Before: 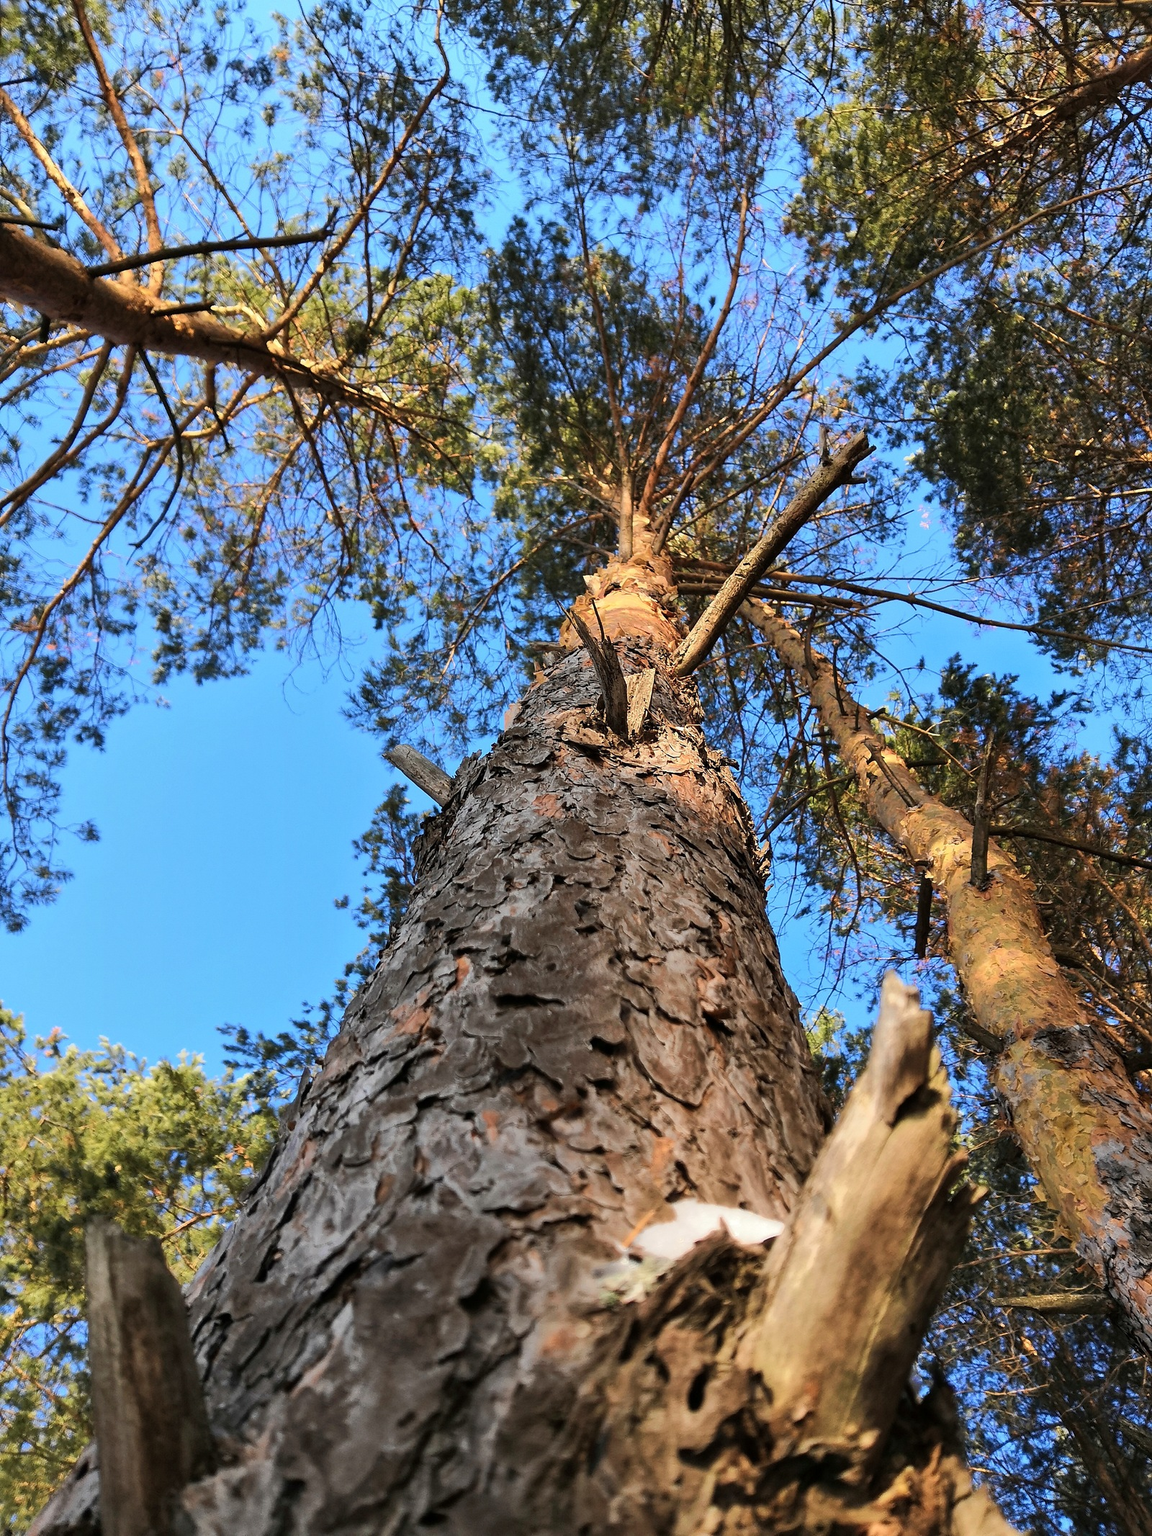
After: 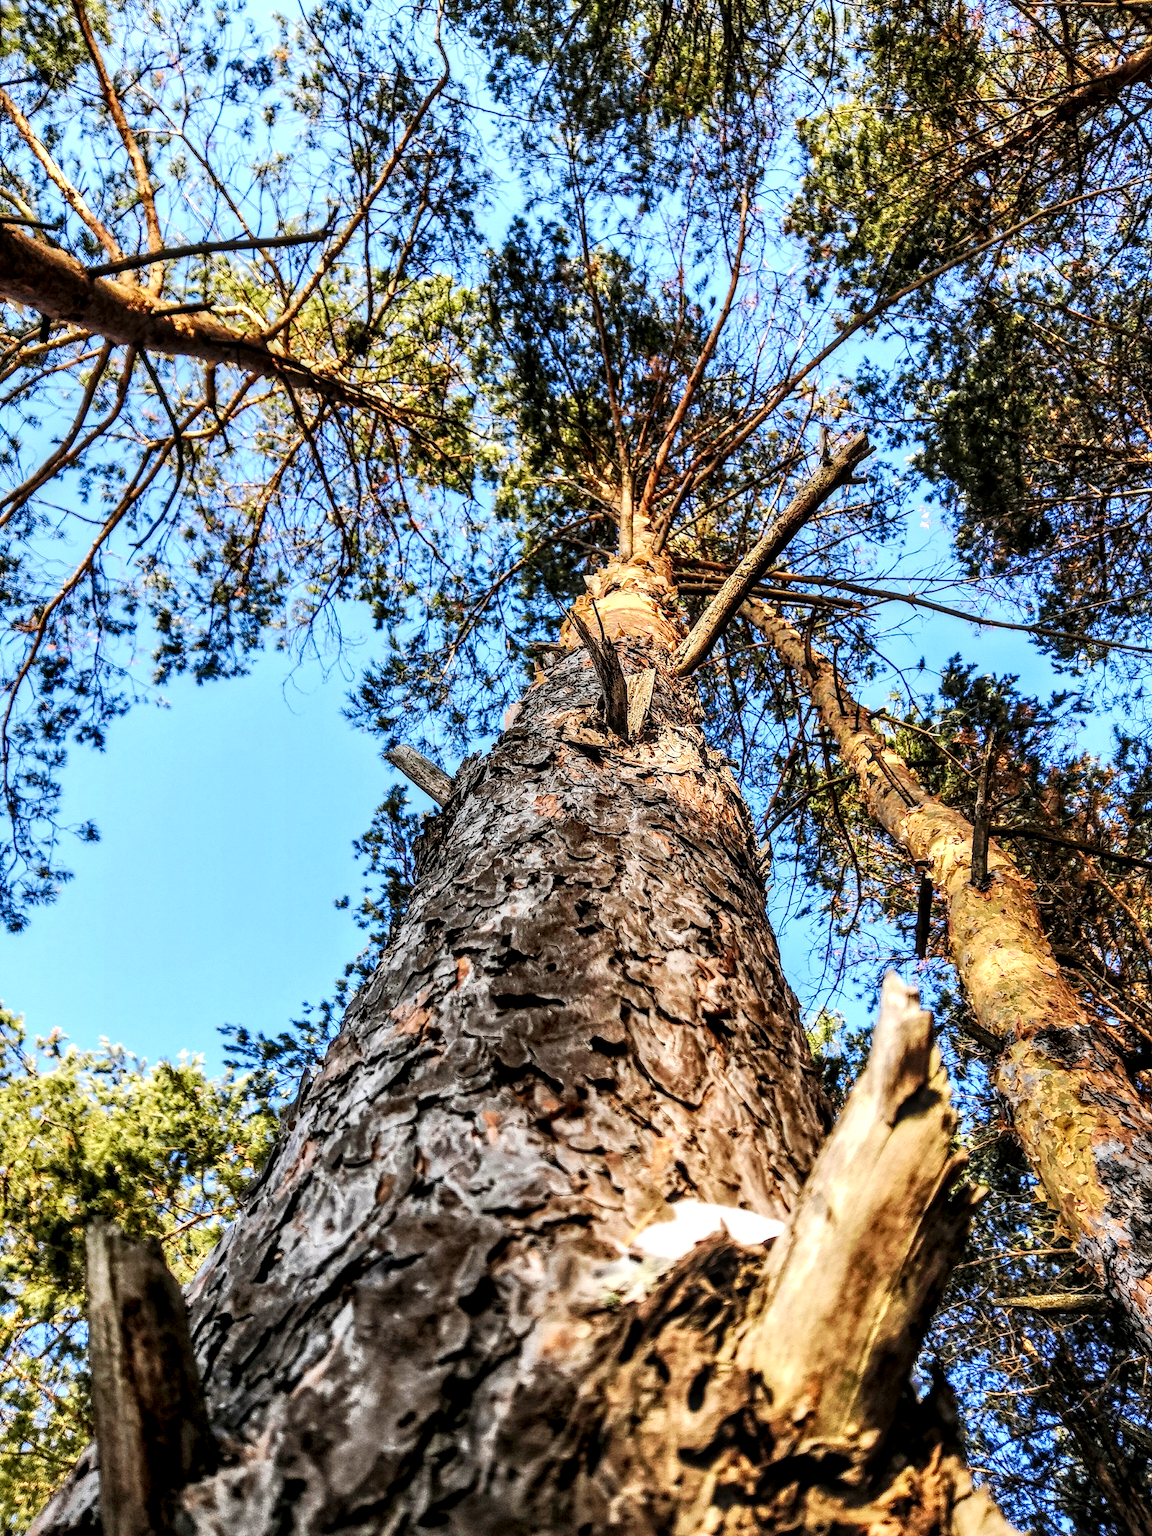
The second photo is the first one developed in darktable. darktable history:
base curve: curves: ch0 [(0, 0) (0.032, 0.025) (0.121, 0.166) (0.206, 0.329) (0.605, 0.79) (1, 1)], preserve colors none
local contrast: highlights 5%, shadows 2%, detail 182%
